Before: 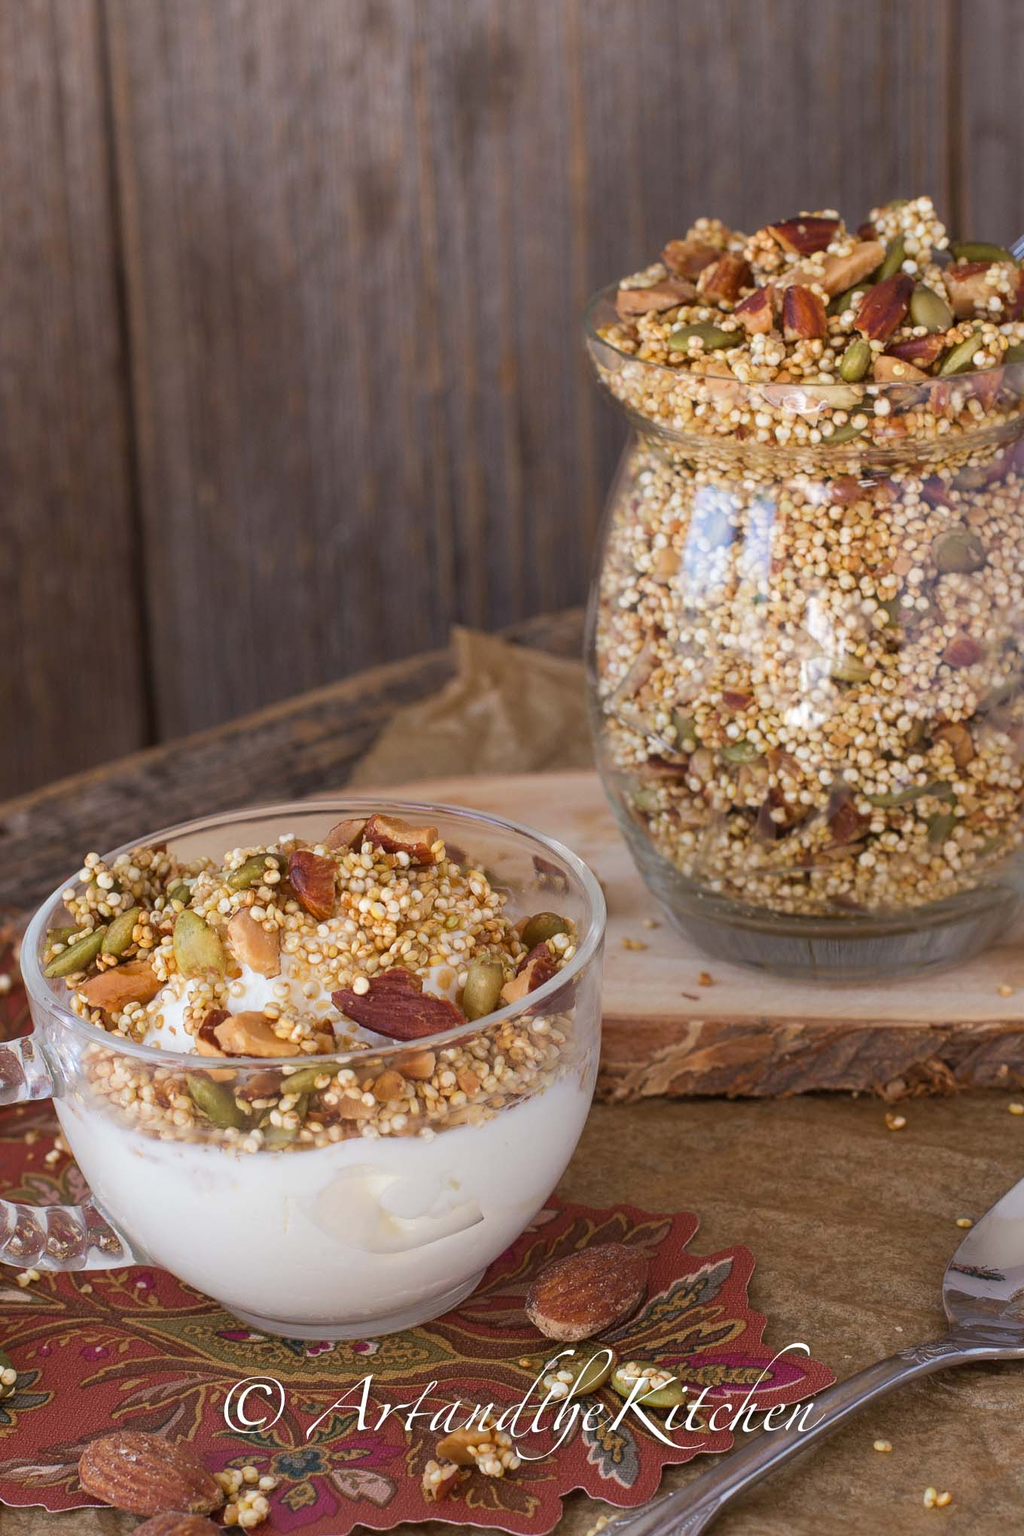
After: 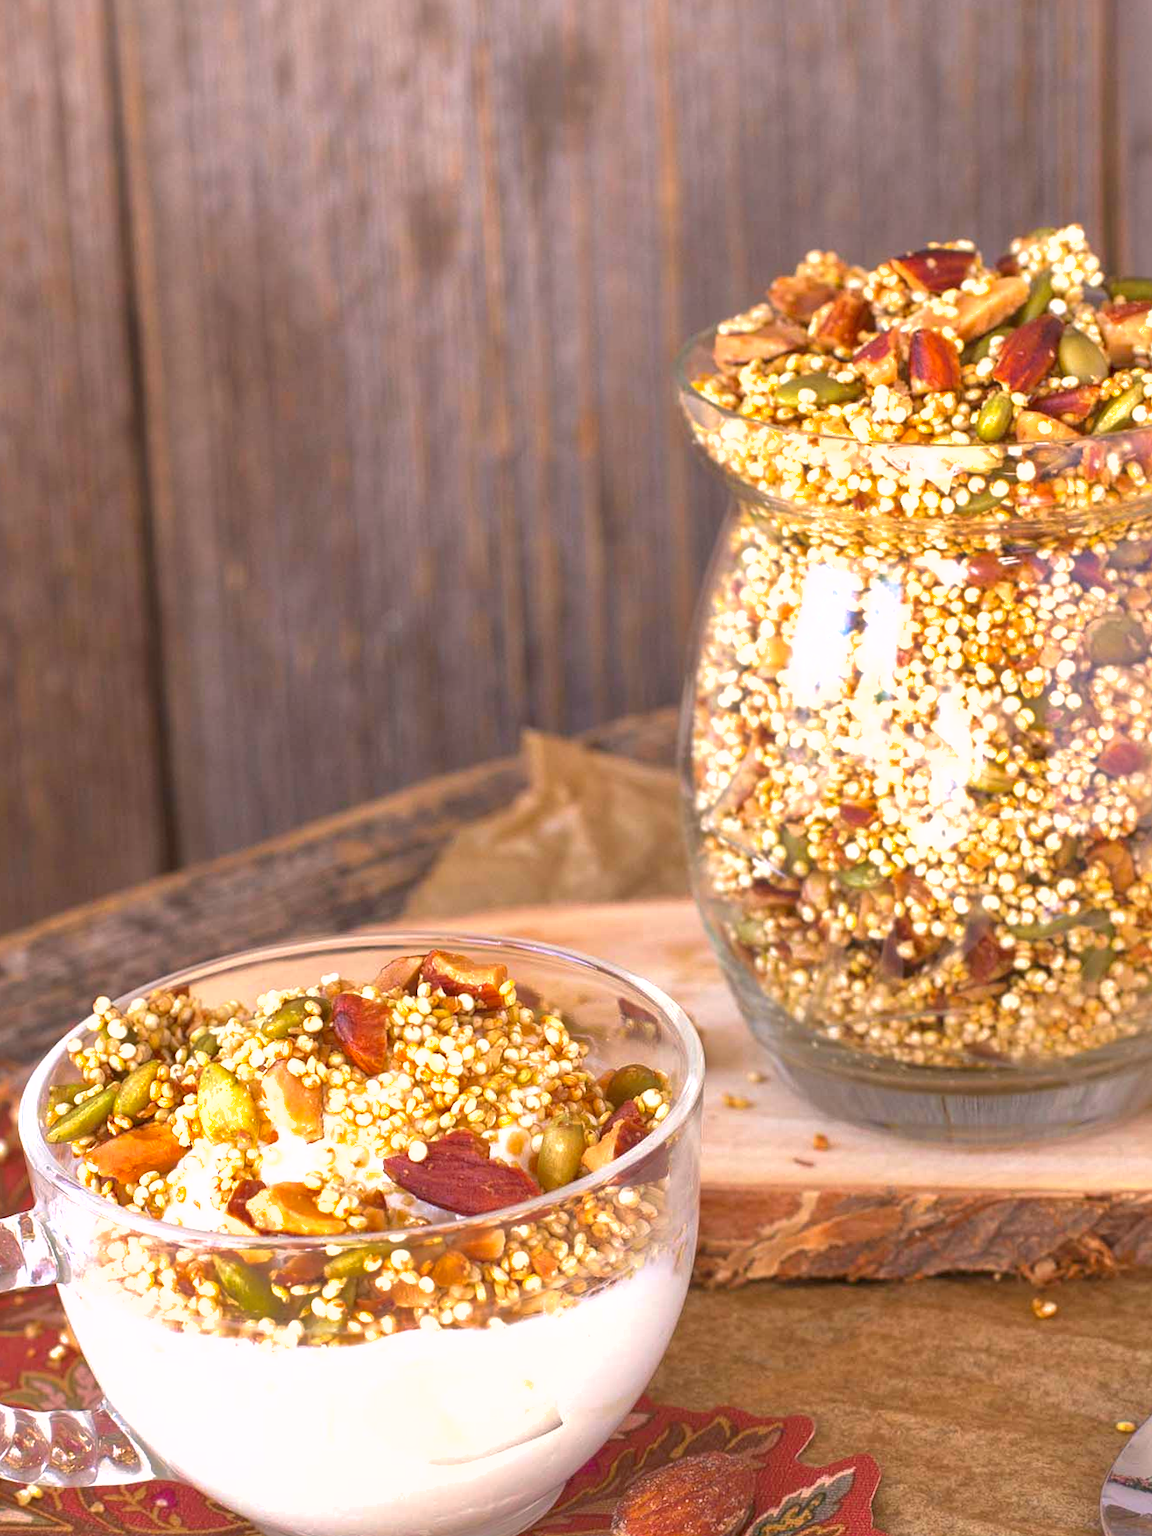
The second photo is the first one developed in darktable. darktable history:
crop and rotate: angle 0.2°, left 0.275%, right 3.127%, bottom 14.18%
color correction: highlights a* 3.22, highlights b* 1.93, saturation 1.19
shadows and highlights: on, module defaults
exposure: black level correction 0, exposure 1.1 EV, compensate exposure bias true, compensate highlight preservation false
